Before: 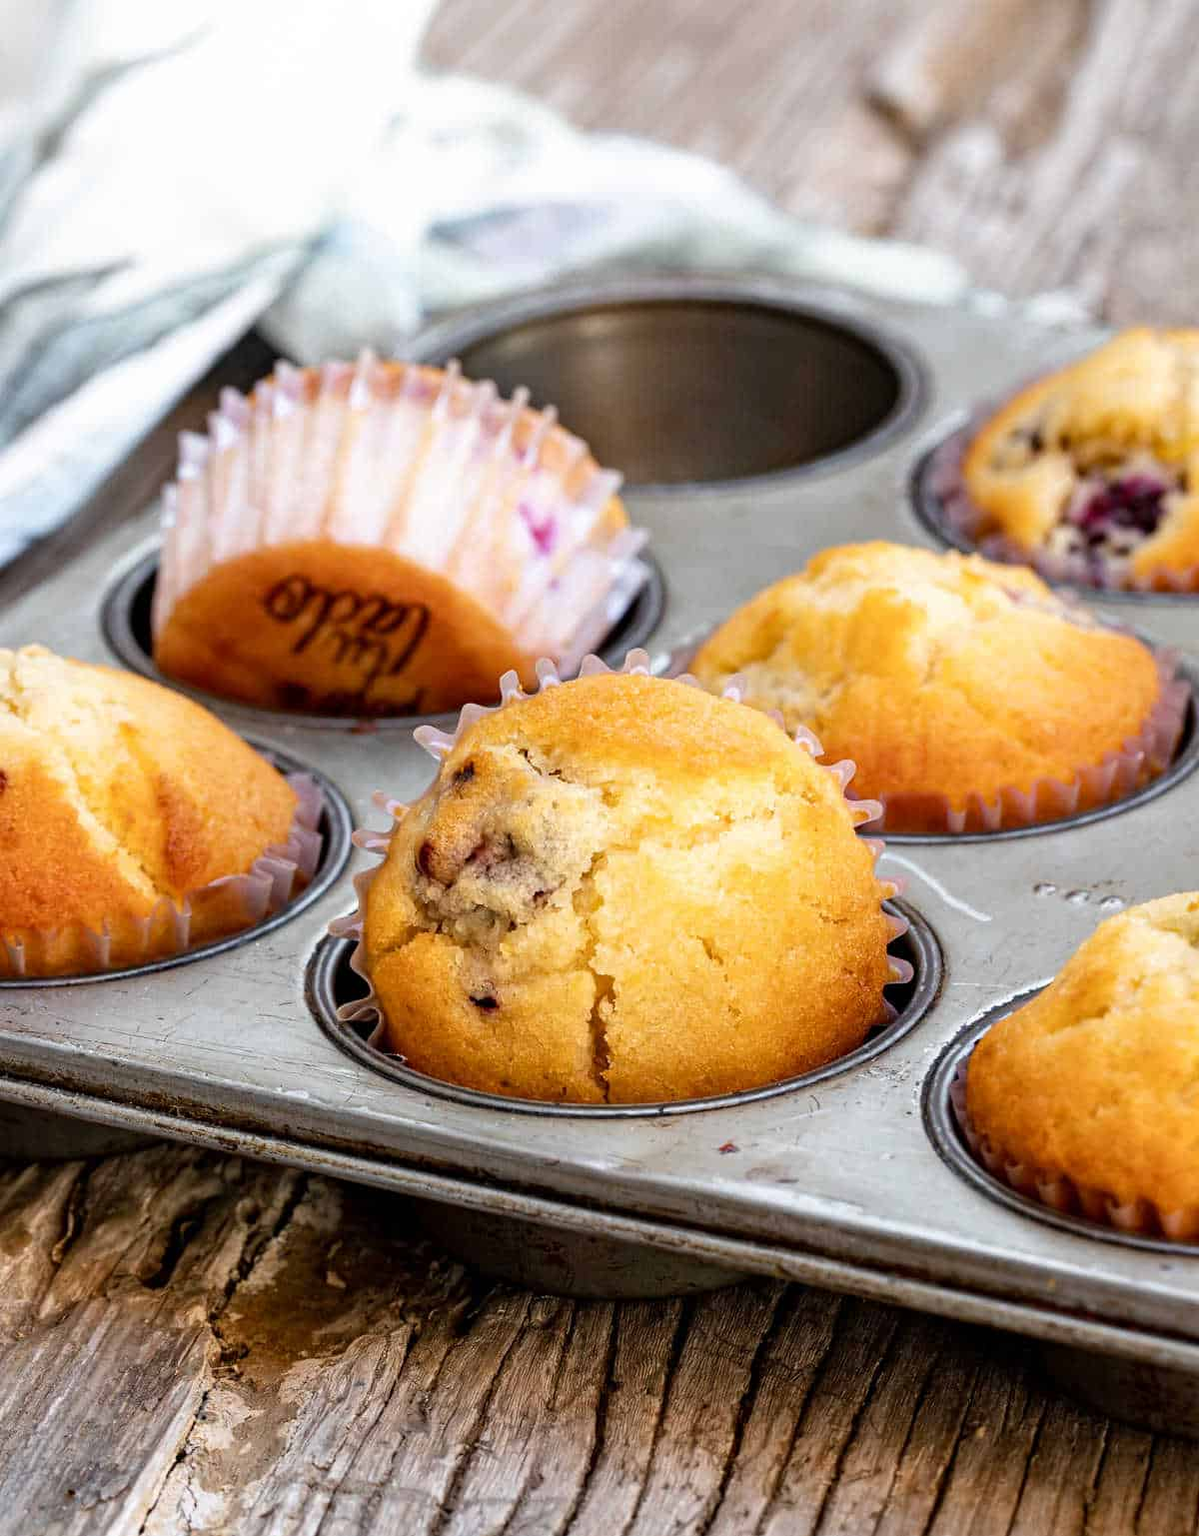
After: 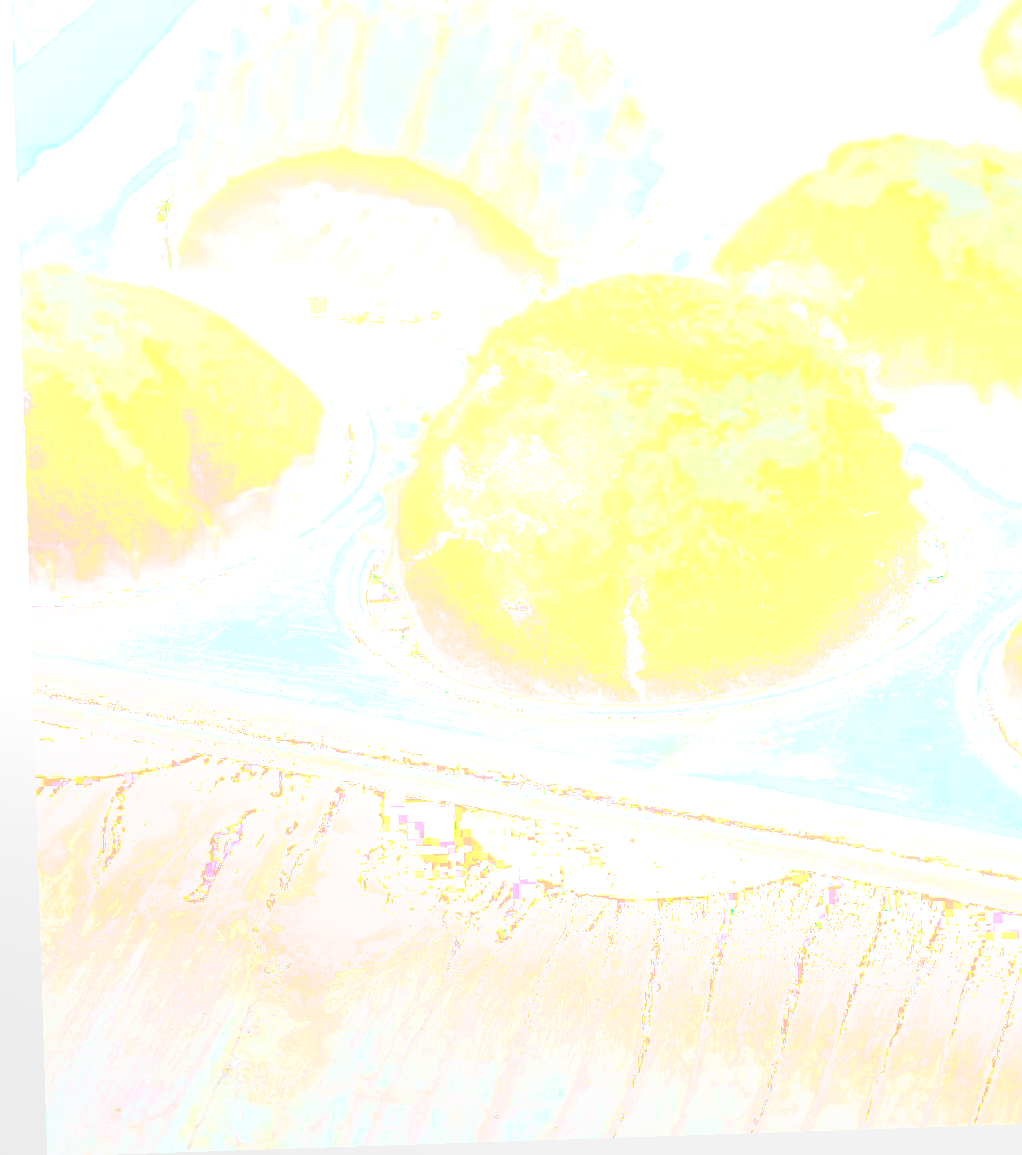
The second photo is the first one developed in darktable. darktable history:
rotate and perspective: rotation -1.77°, lens shift (horizontal) 0.004, automatic cropping off
local contrast: on, module defaults
sharpen: on, module defaults
base curve: curves: ch0 [(0, 0) (0.688, 0.865) (1, 1)], preserve colors none
color balance rgb: shadows lift › luminance 0.49%, shadows lift › chroma 6.83%, shadows lift › hue 300.29°, power › hue 208.98°, highlights gain › luminance 20.24%, highlights gain › chroma 2.73%, highlights gain › hue 173.85°, perceptual saturation grading › global saturation 18.05%
crop: top 26.531%, right 17.959%
tone curve: curves: ch0 [(0, 0) (0.003, 0.437) (0.011, 0.438) (0.025, 0.441) (0.044, 0.441) (0.069, 0.441) (0.1, 0.444) (0.136, 0.447) (0.177, 0.452) (0.224, 0.457) (0.277, 0.466) (0.335, 0.485) (0.399, 0.514) (0.468, 0.558) (0.543, 0.616) (0.623, 0.686) (0.709, 0.76) (0.801, 0.803) (0.898, 0.825) (1, 1)], preserve colors none
bloom: size 70%, threshold 25%, strength 70%
